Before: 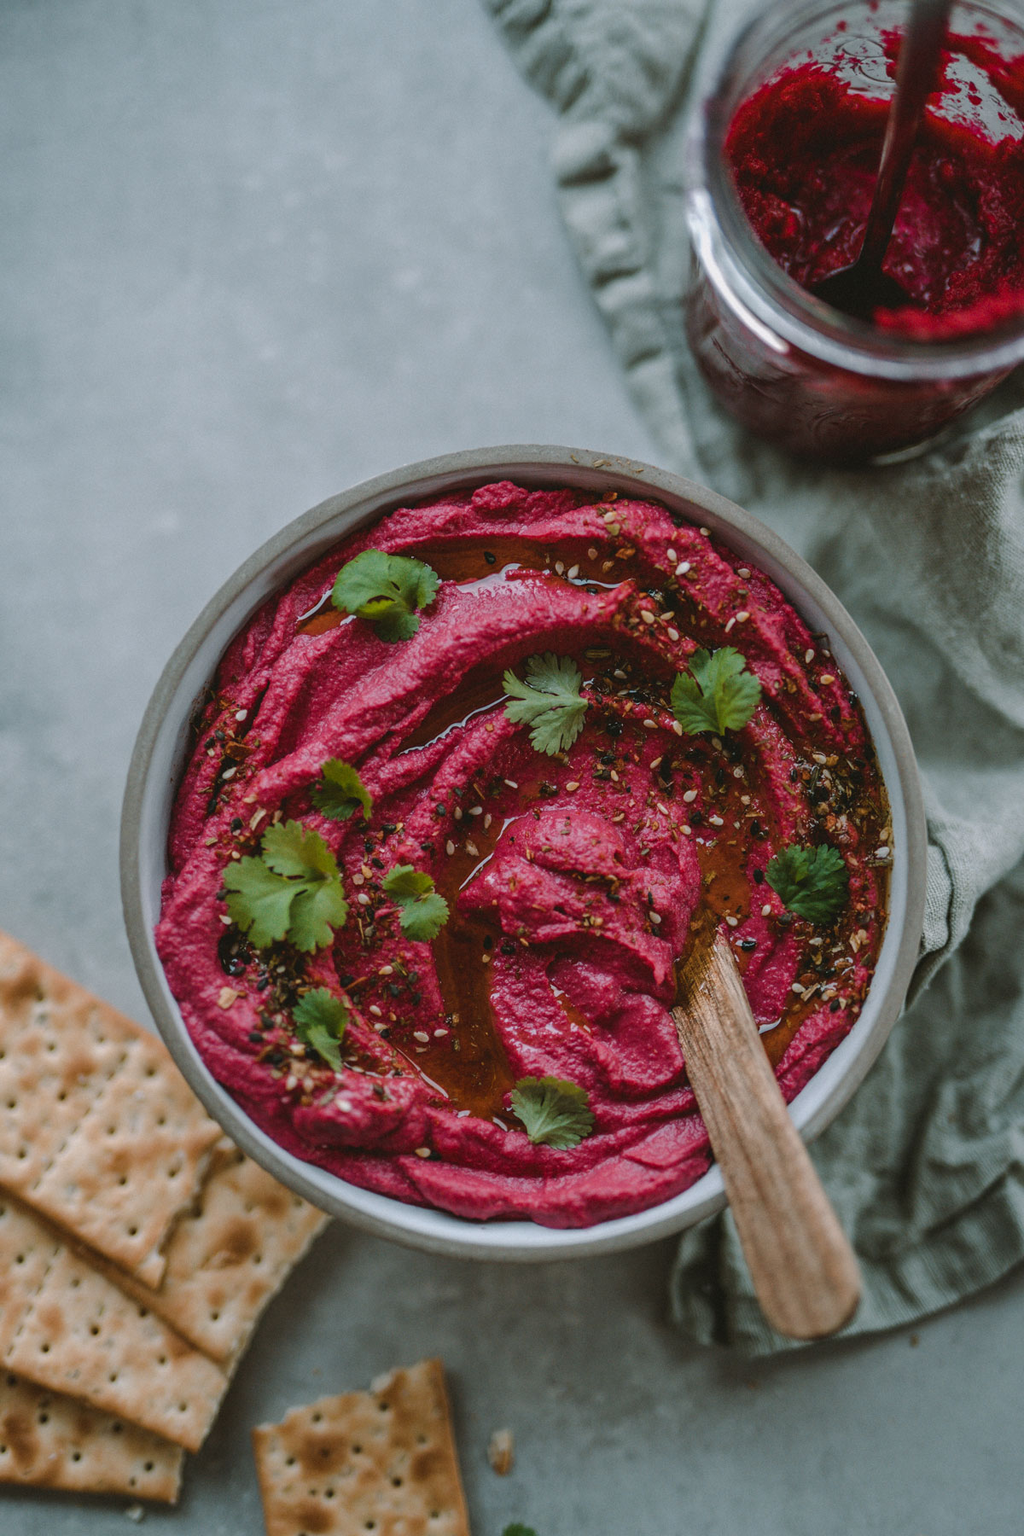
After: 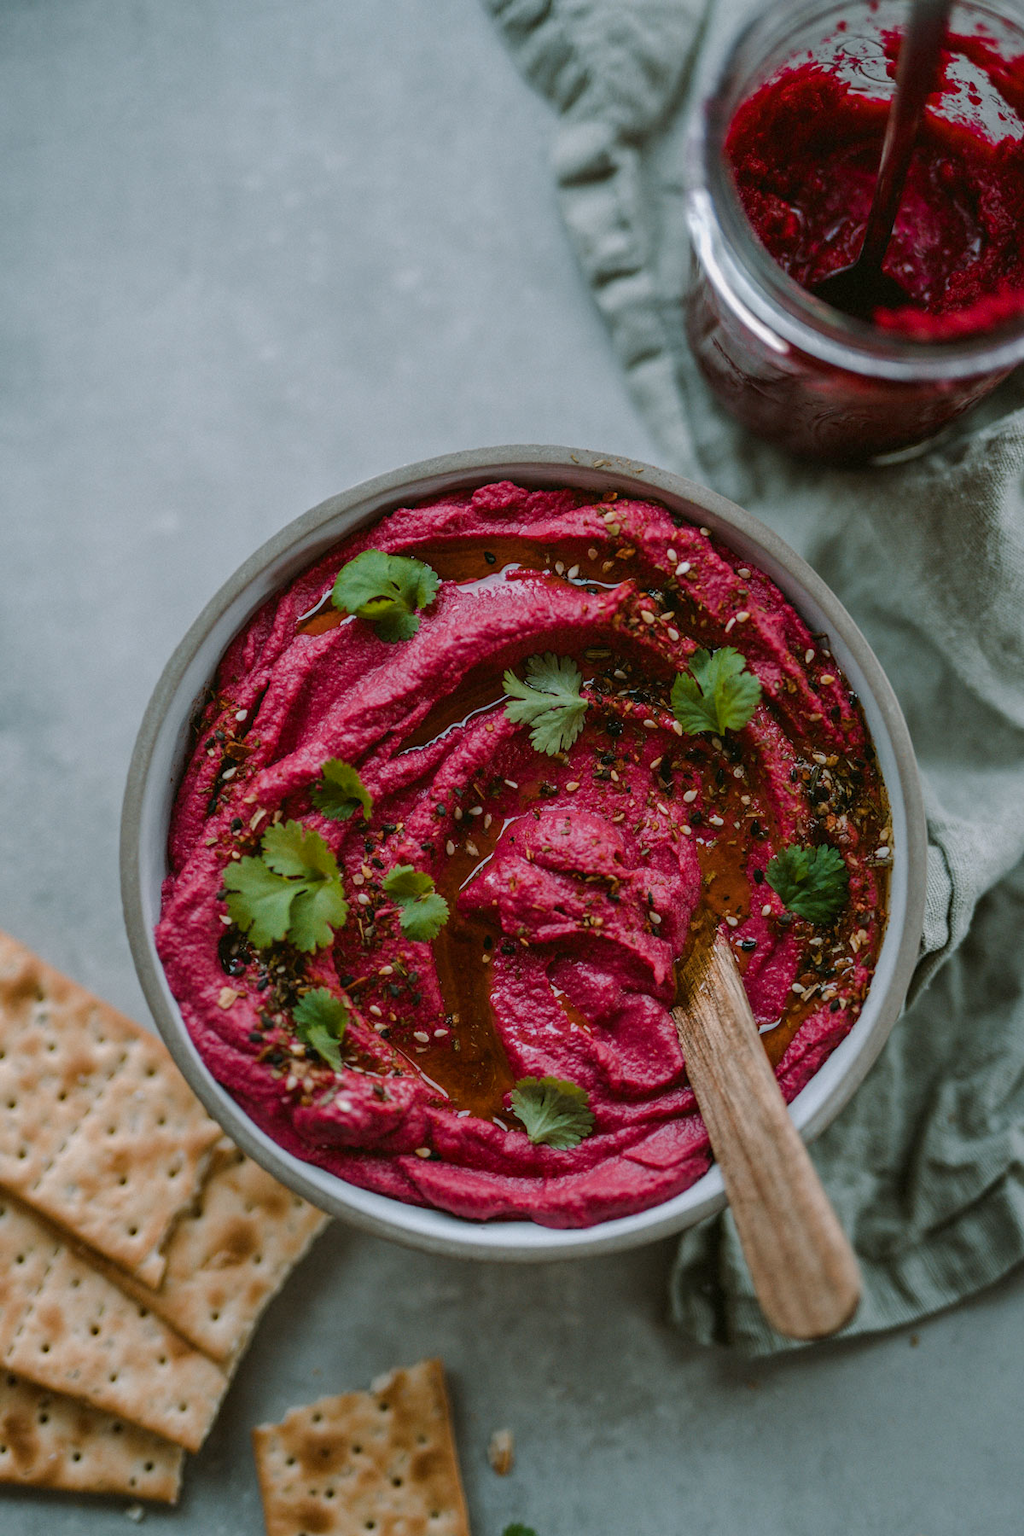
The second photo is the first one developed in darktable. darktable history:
color balance rgb: shadows lift › chroma 0.945%, shadows lift › hue 115.75°, global offset › luminance -0.507%, perceptual saturation grading › global saturation 0.225%, perceptual saturation grading › mid-tones 11.351%
